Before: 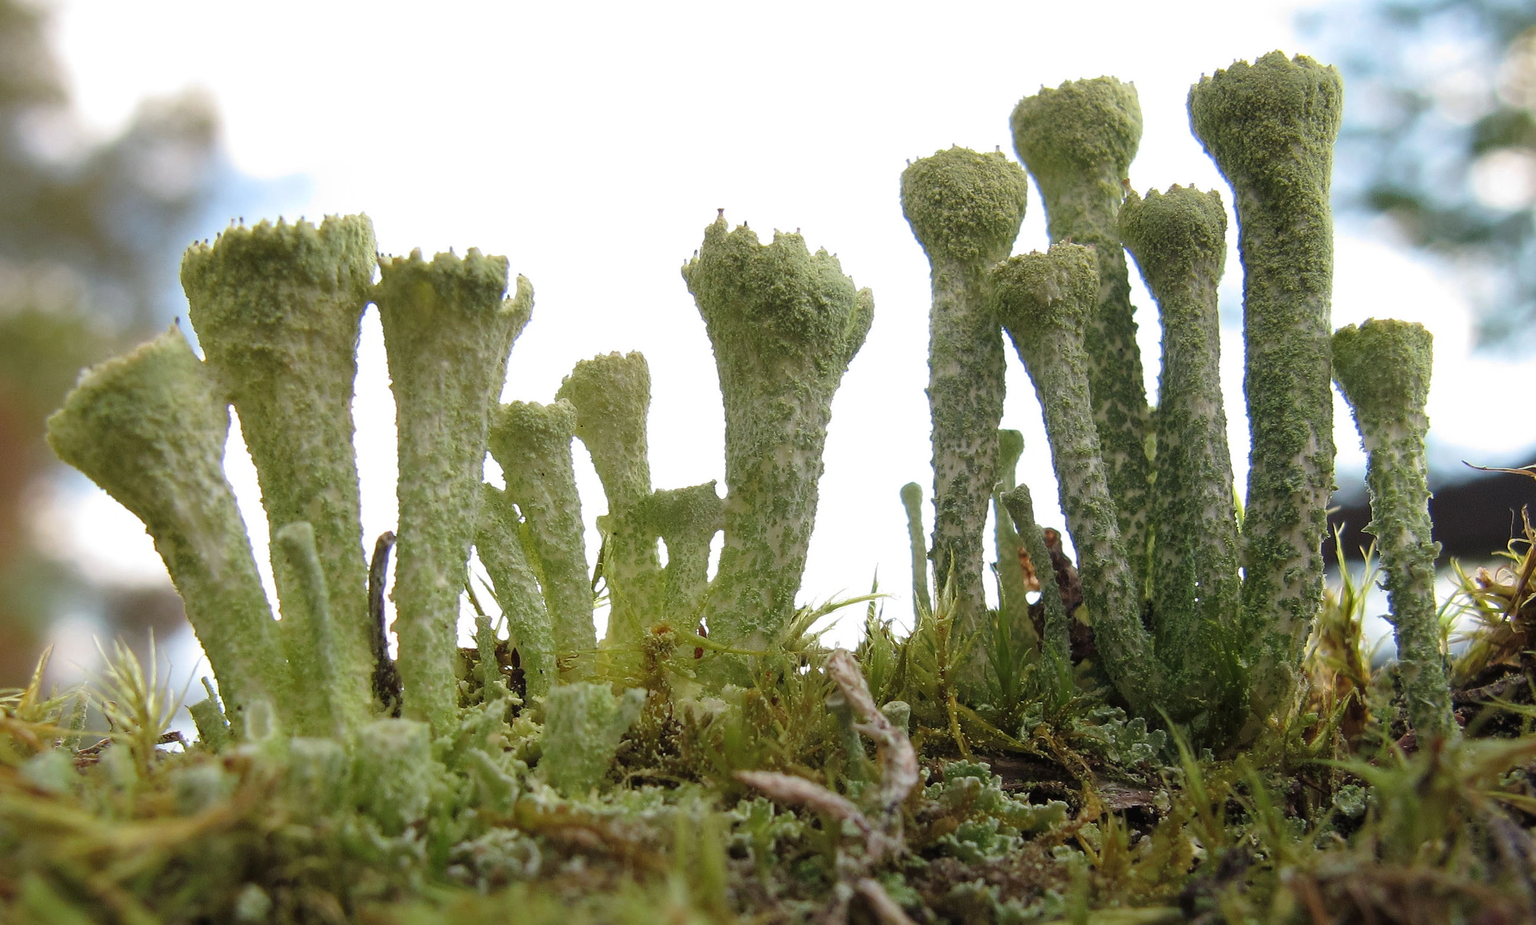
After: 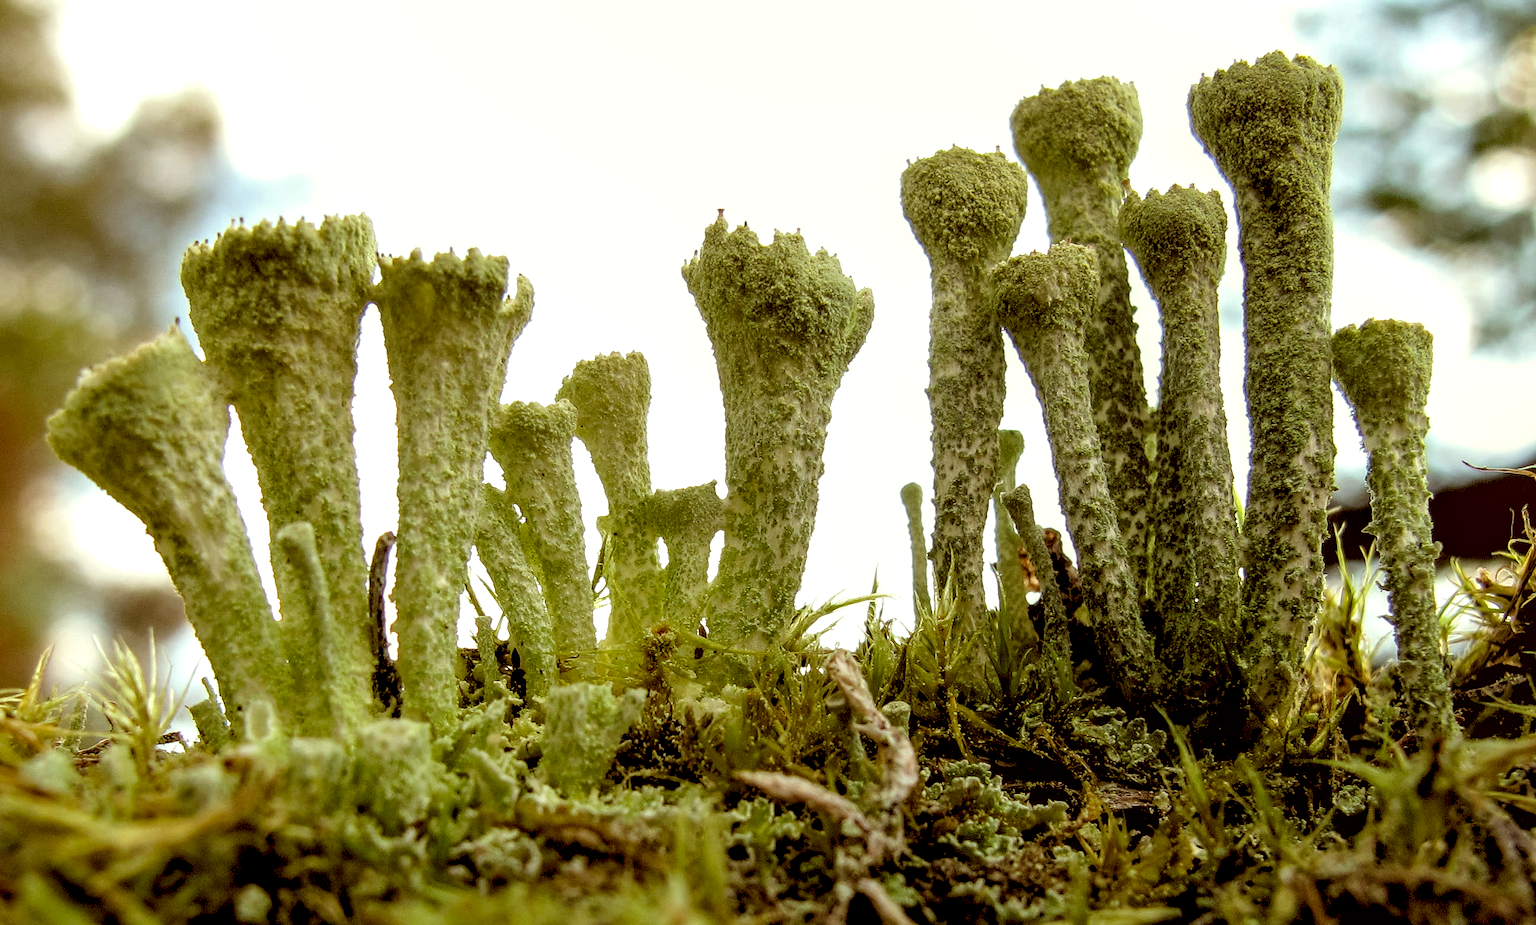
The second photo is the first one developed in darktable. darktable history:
local contrast: highlights 20%, detail 150%
color correction: highlights a* -5.3, highlights b* 9.8, shadows a* 9.8, shadows b* 24.26
rgb levels: levels [[0.029, 0.461, 0.922], [0, 0.5, 1], [0, 0.5, 1]]
